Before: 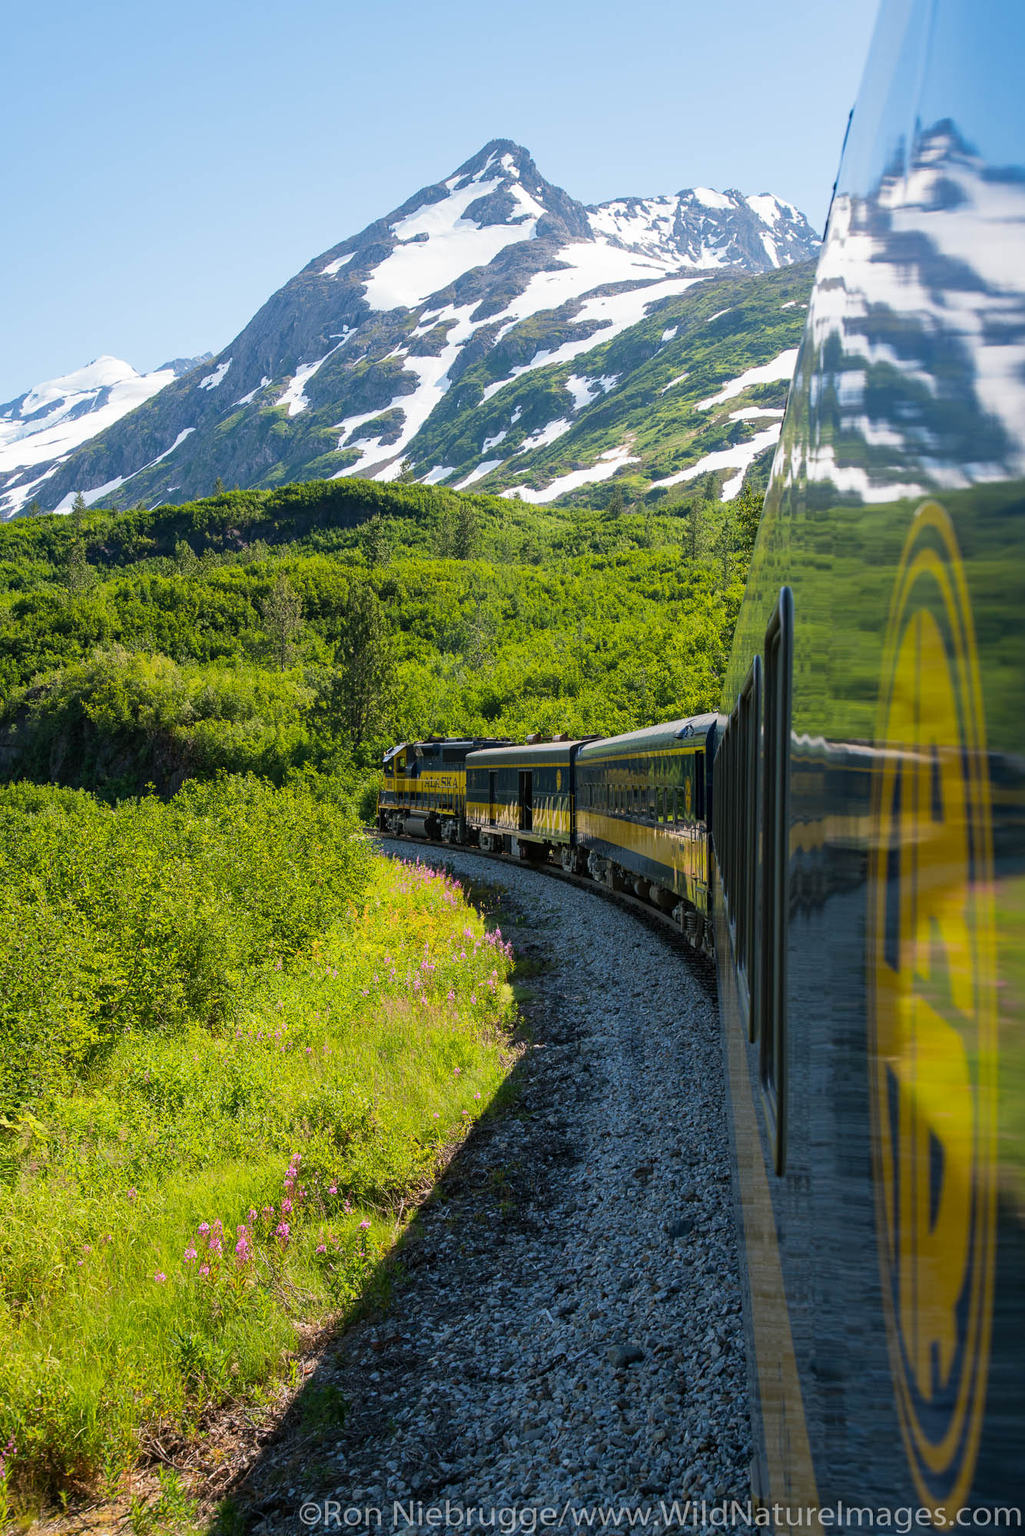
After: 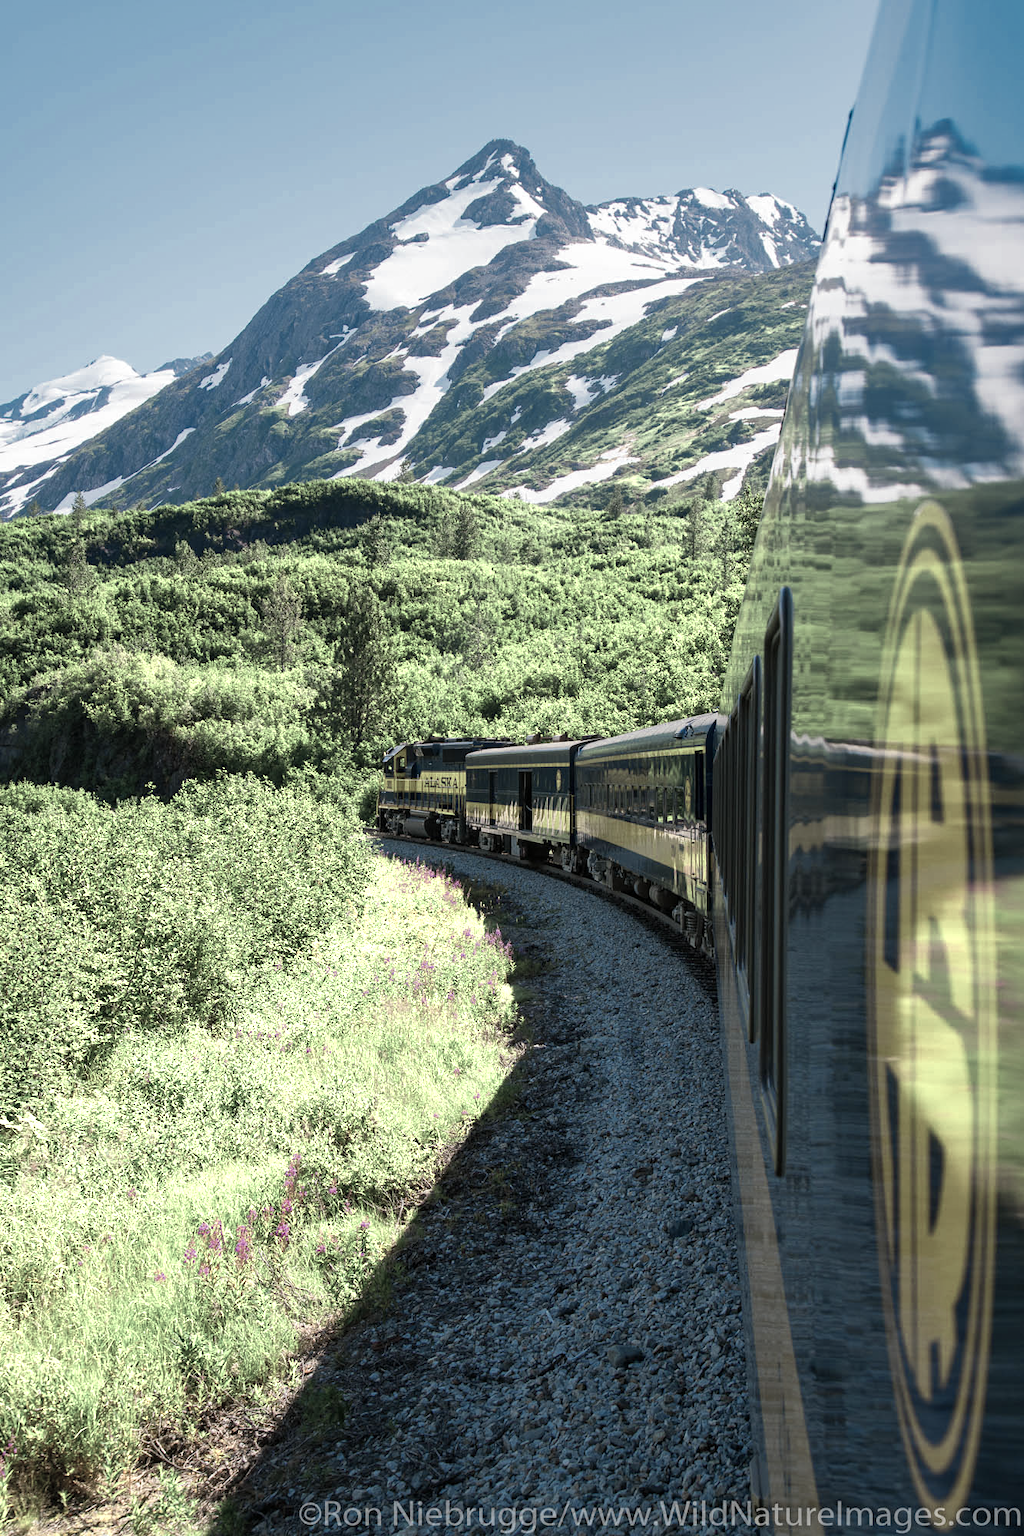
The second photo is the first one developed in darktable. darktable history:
shadows and highlights: shadows 24.83, highlights -23.53
color zones: curves: ch0 [(0.25, 0.667) (0.758, 0.368)]; ch1 [(0.215, 0.245) (0.761, 0.373)]; ch2 [(0.247, 0.554) (0.761, 0.436)]
